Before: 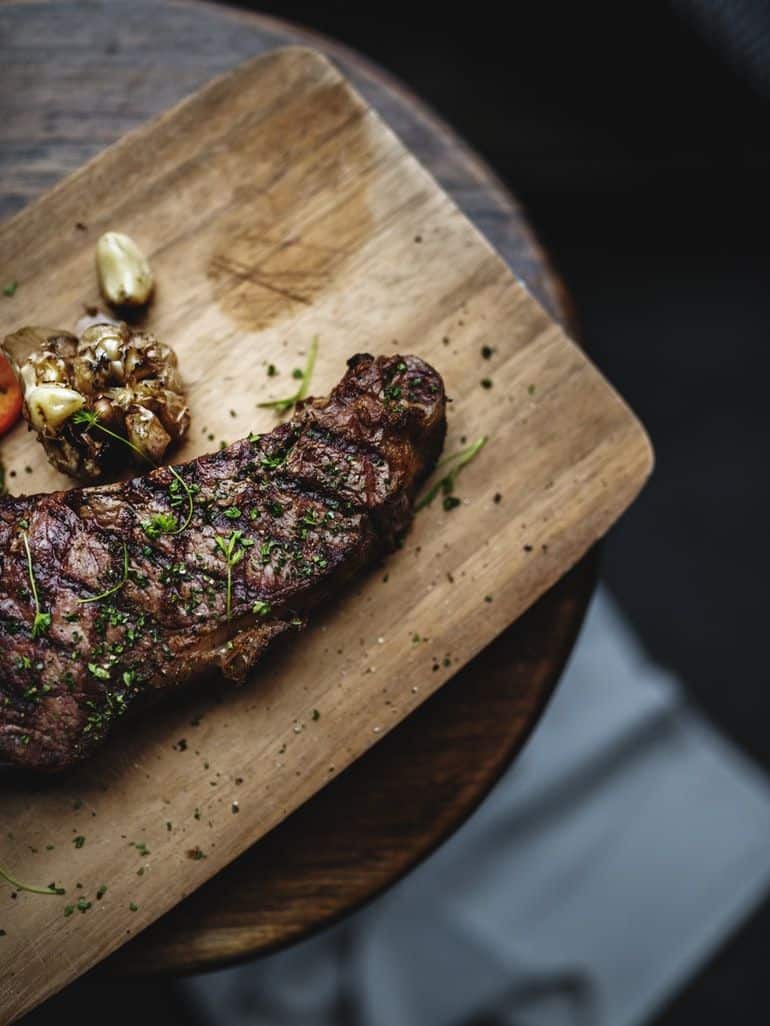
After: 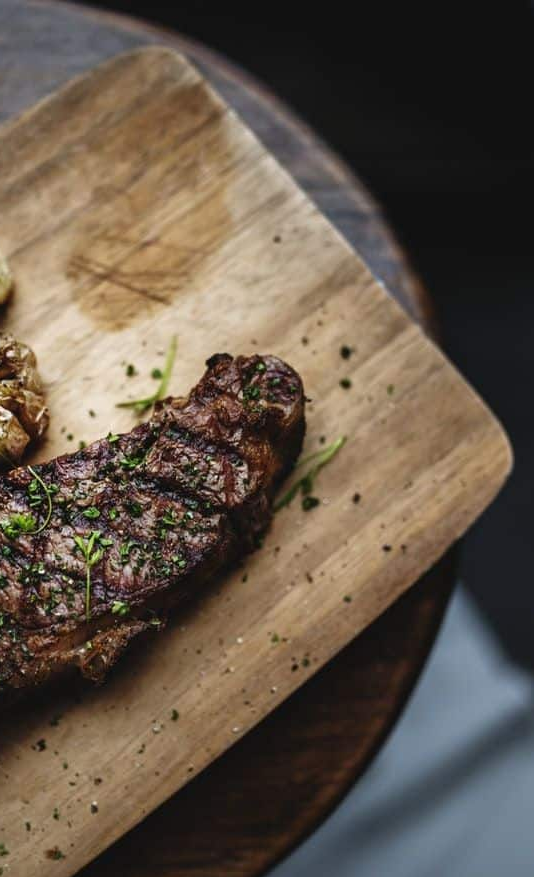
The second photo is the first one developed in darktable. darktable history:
crop: left 18.435%, right 12.108%, bottom 14.482%
